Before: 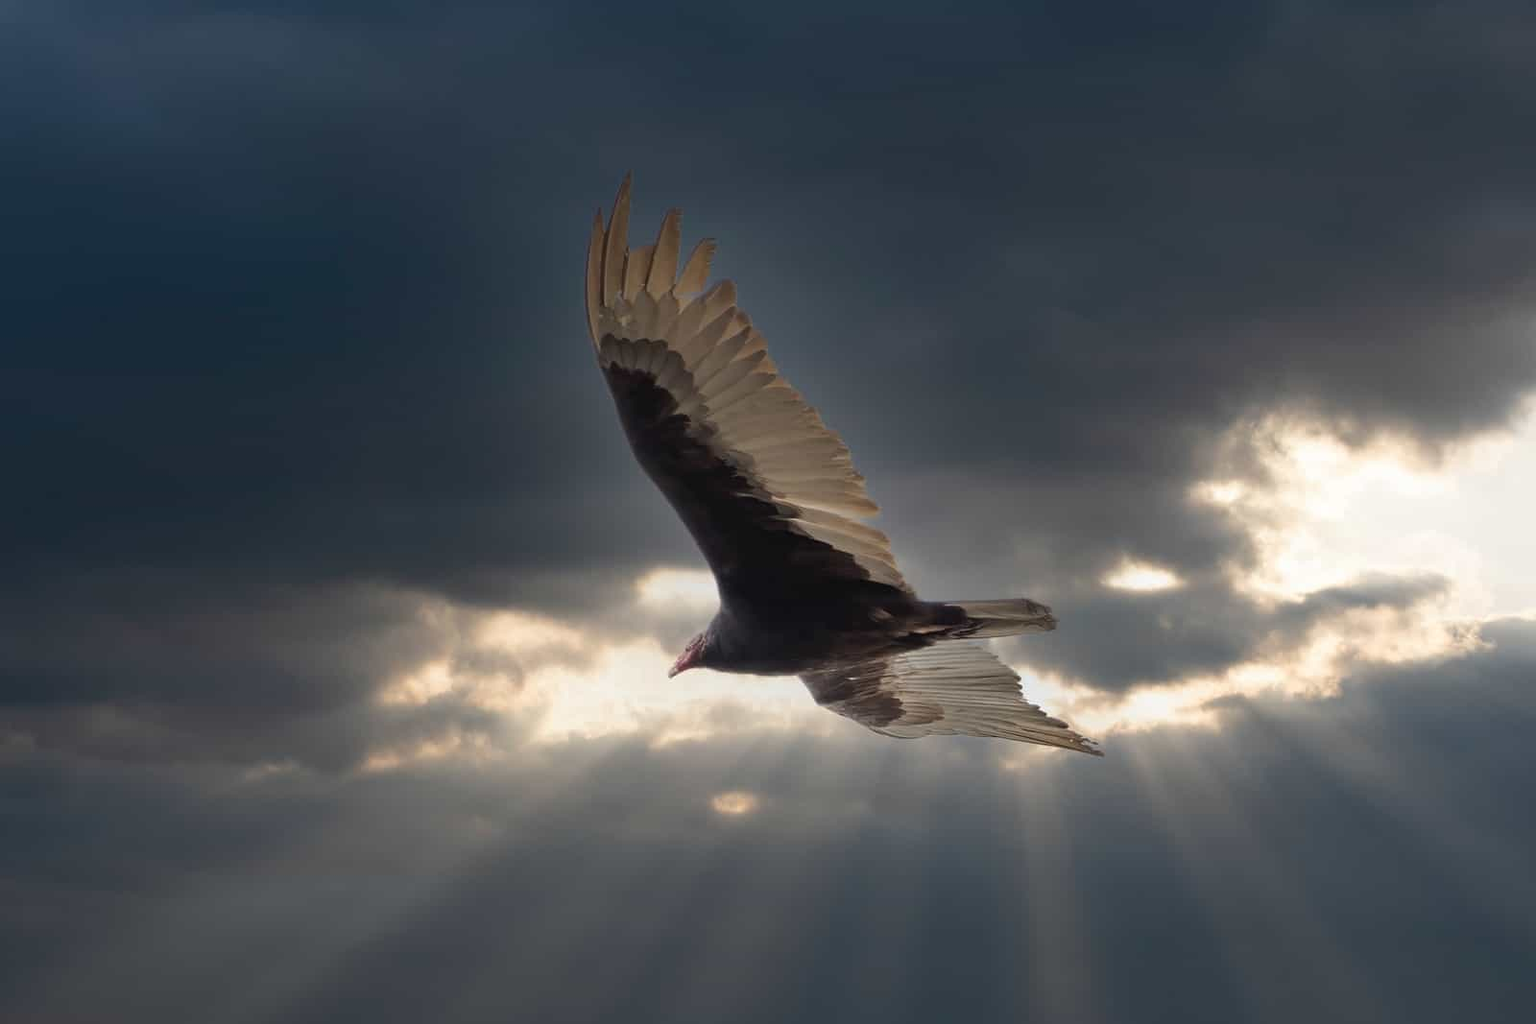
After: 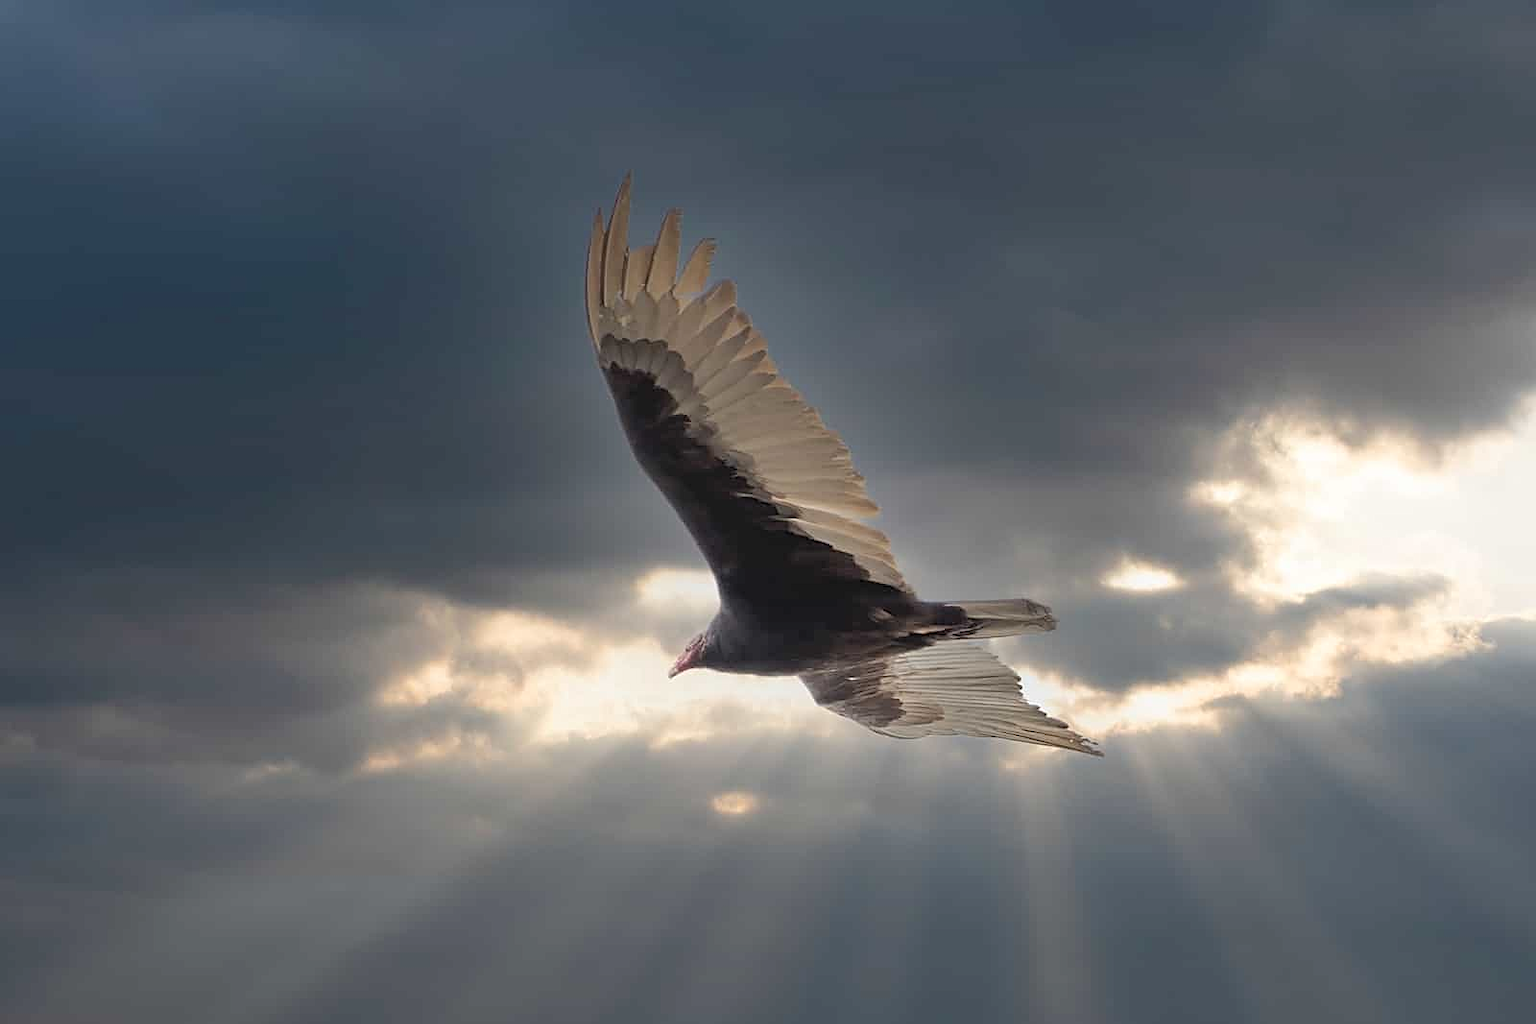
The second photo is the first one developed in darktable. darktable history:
contrast brightness saturation: brightness 0.15
sharpen: on, module defaults
exposure: black level correction 0.001, compensate highlight preservation false
